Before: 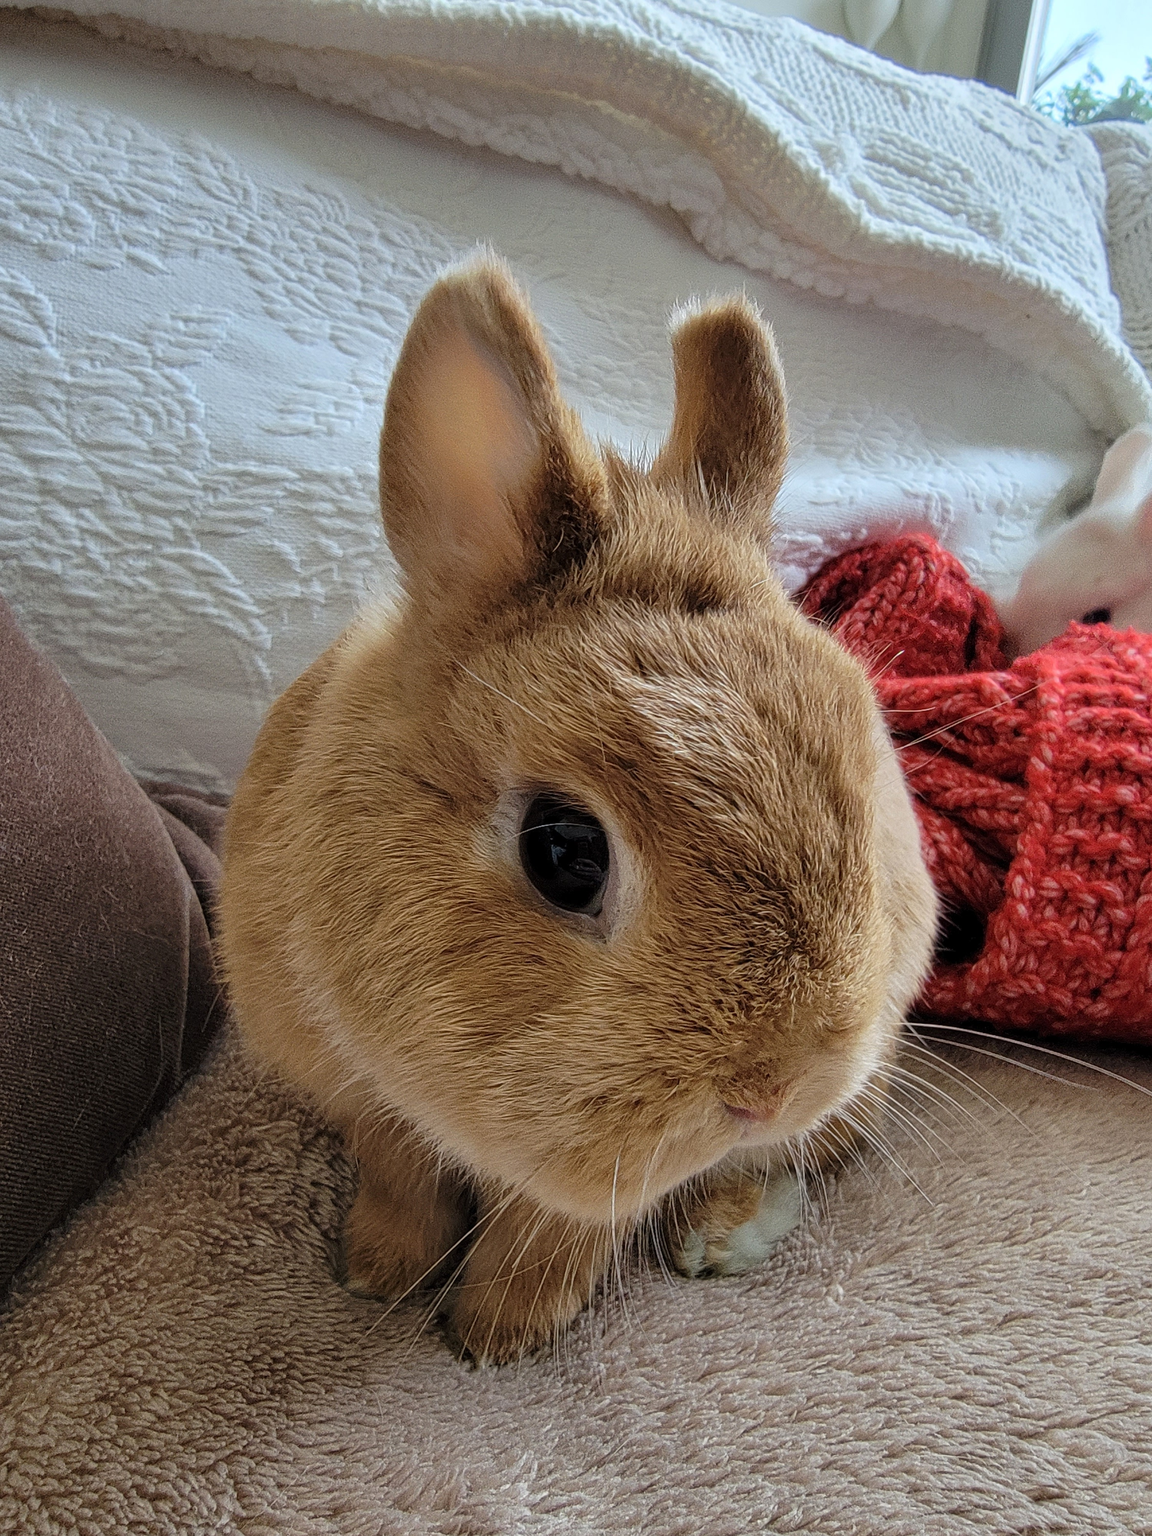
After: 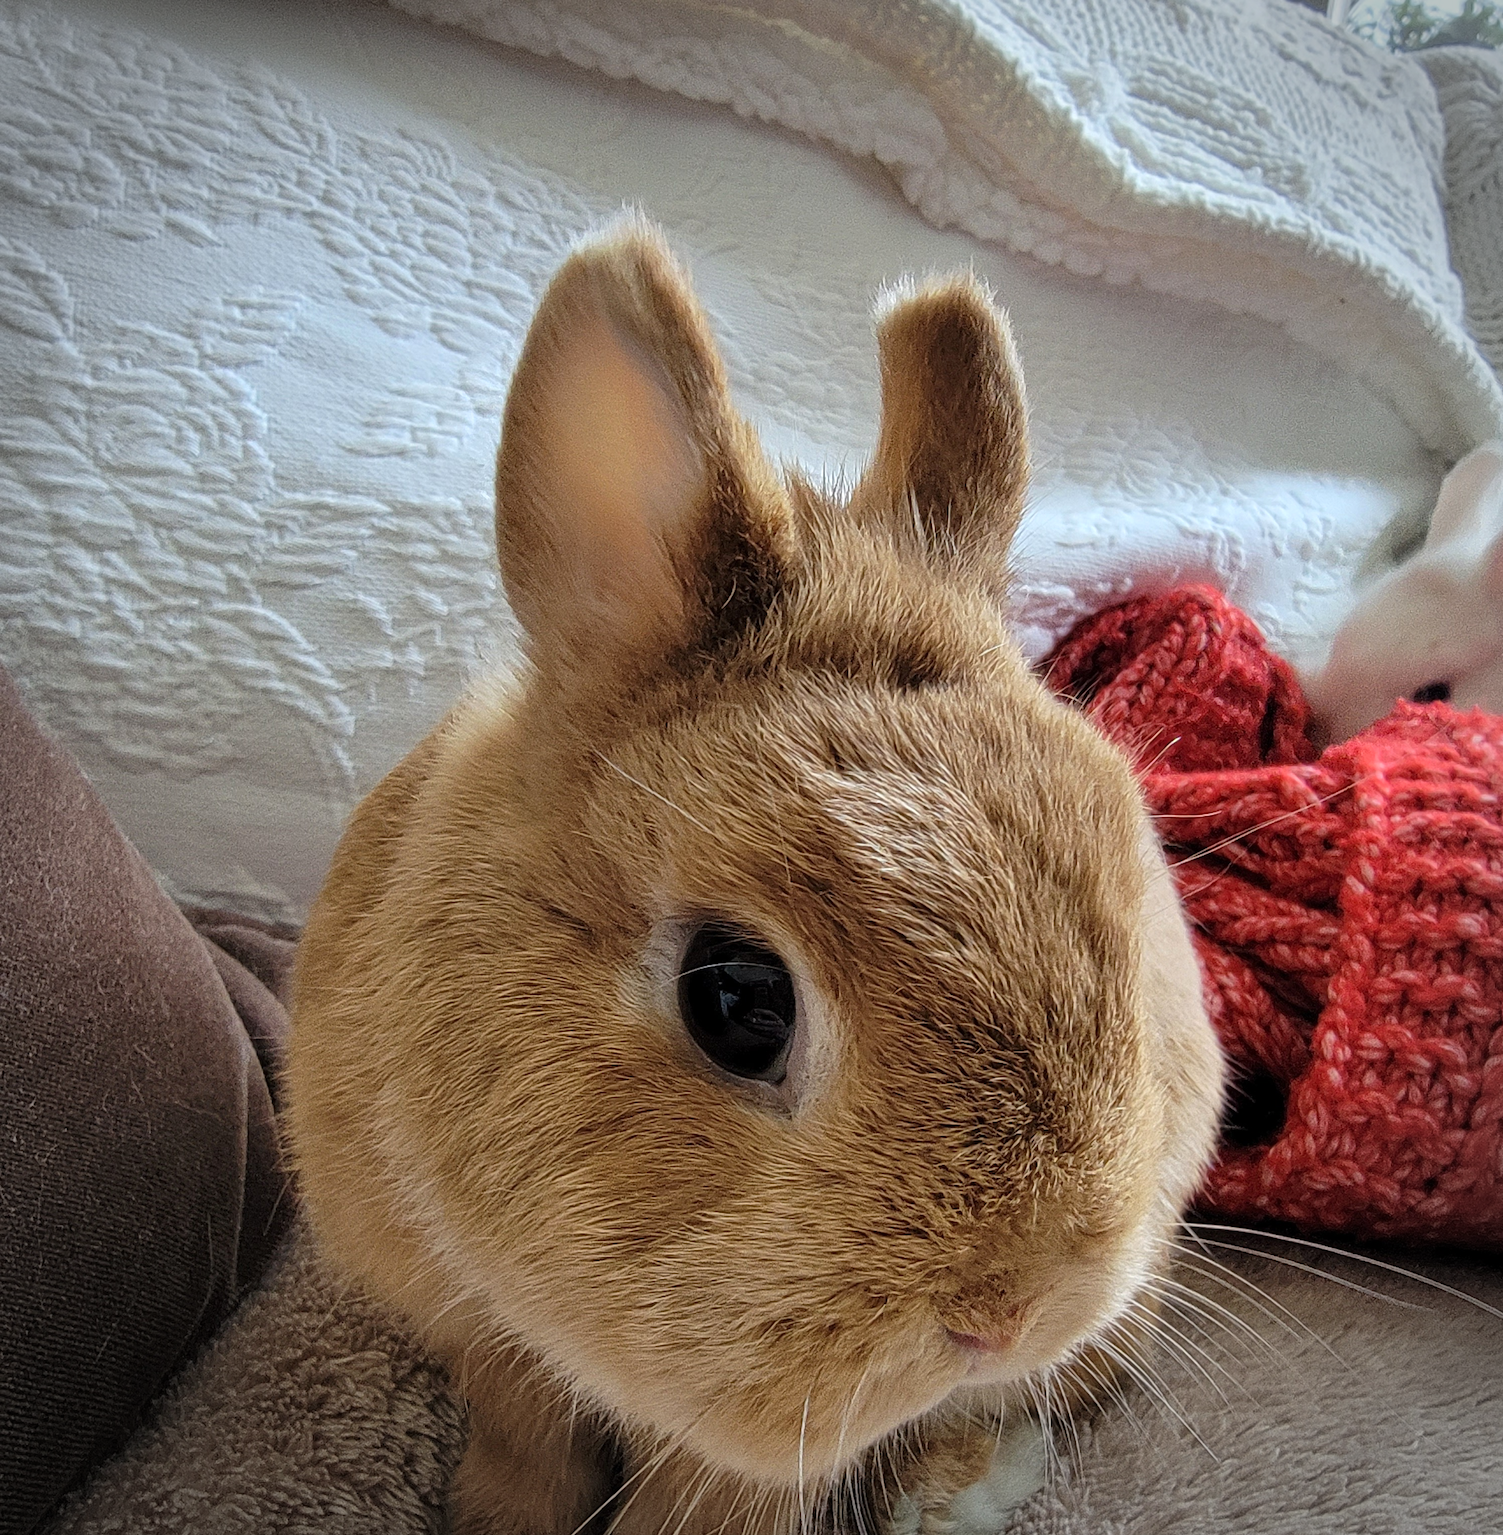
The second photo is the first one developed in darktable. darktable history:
crop: top 5.611%, bottom 17.784%
vignetting: dithering 16-bit output
levels: levels [0, 0.476, 0.951]
